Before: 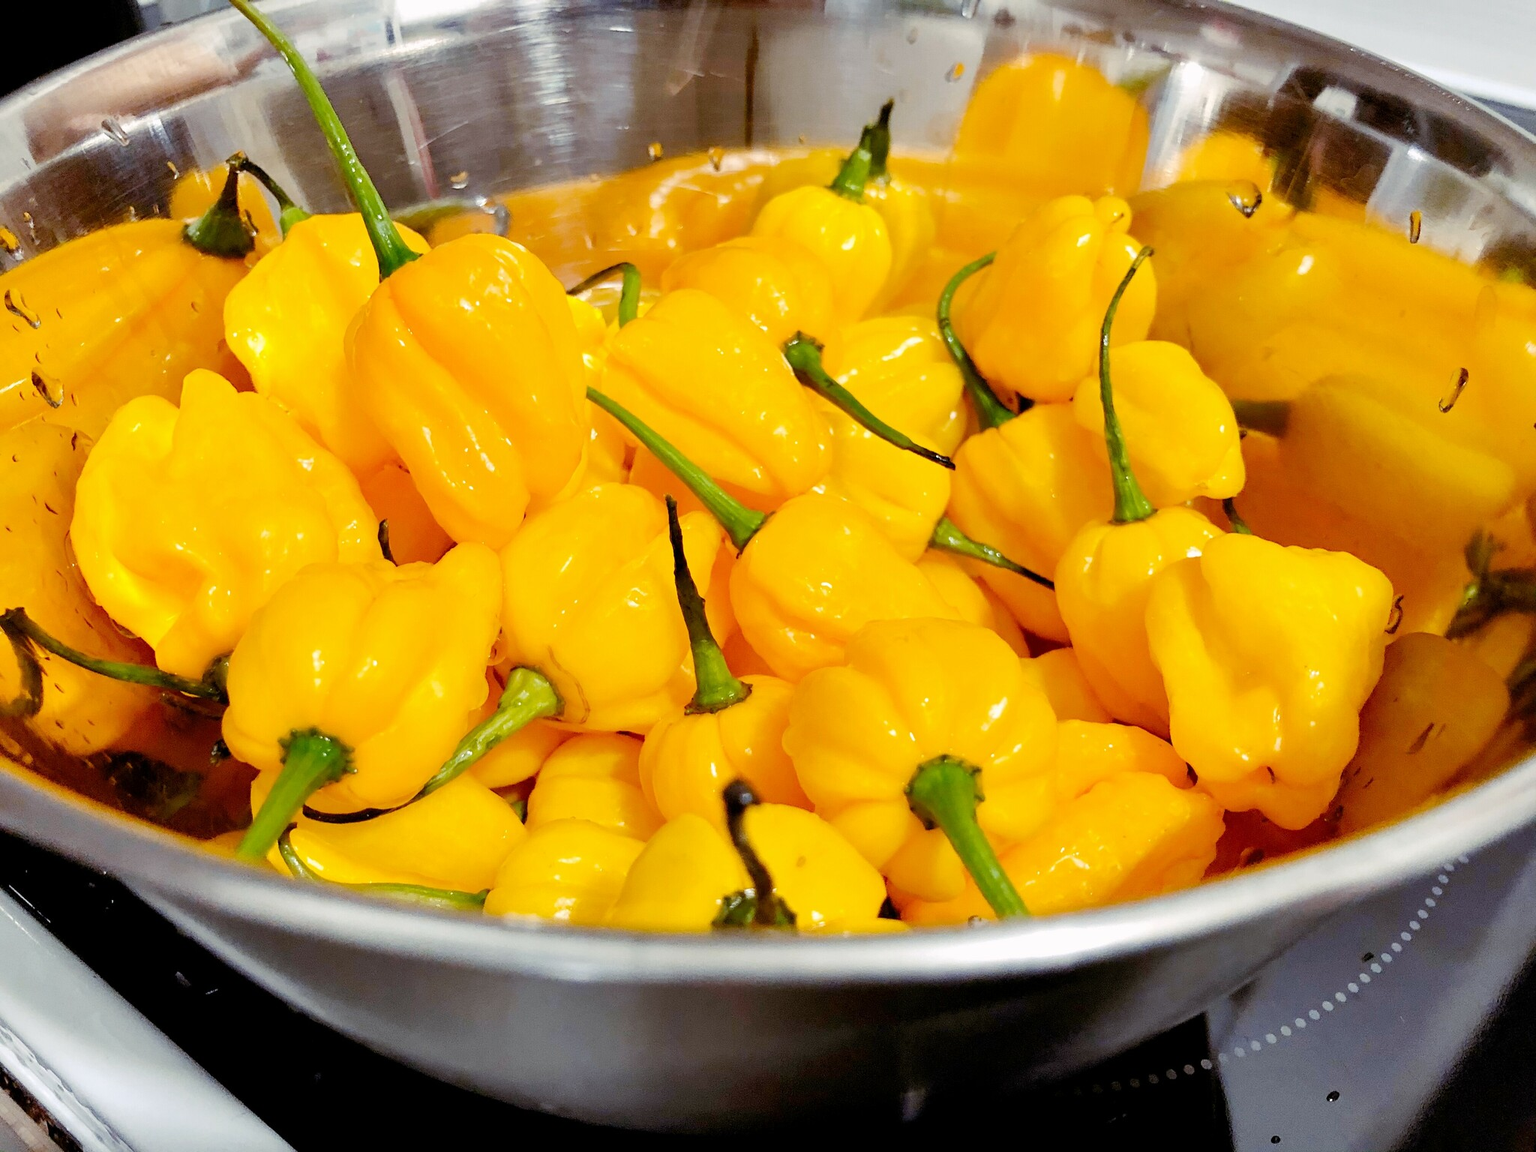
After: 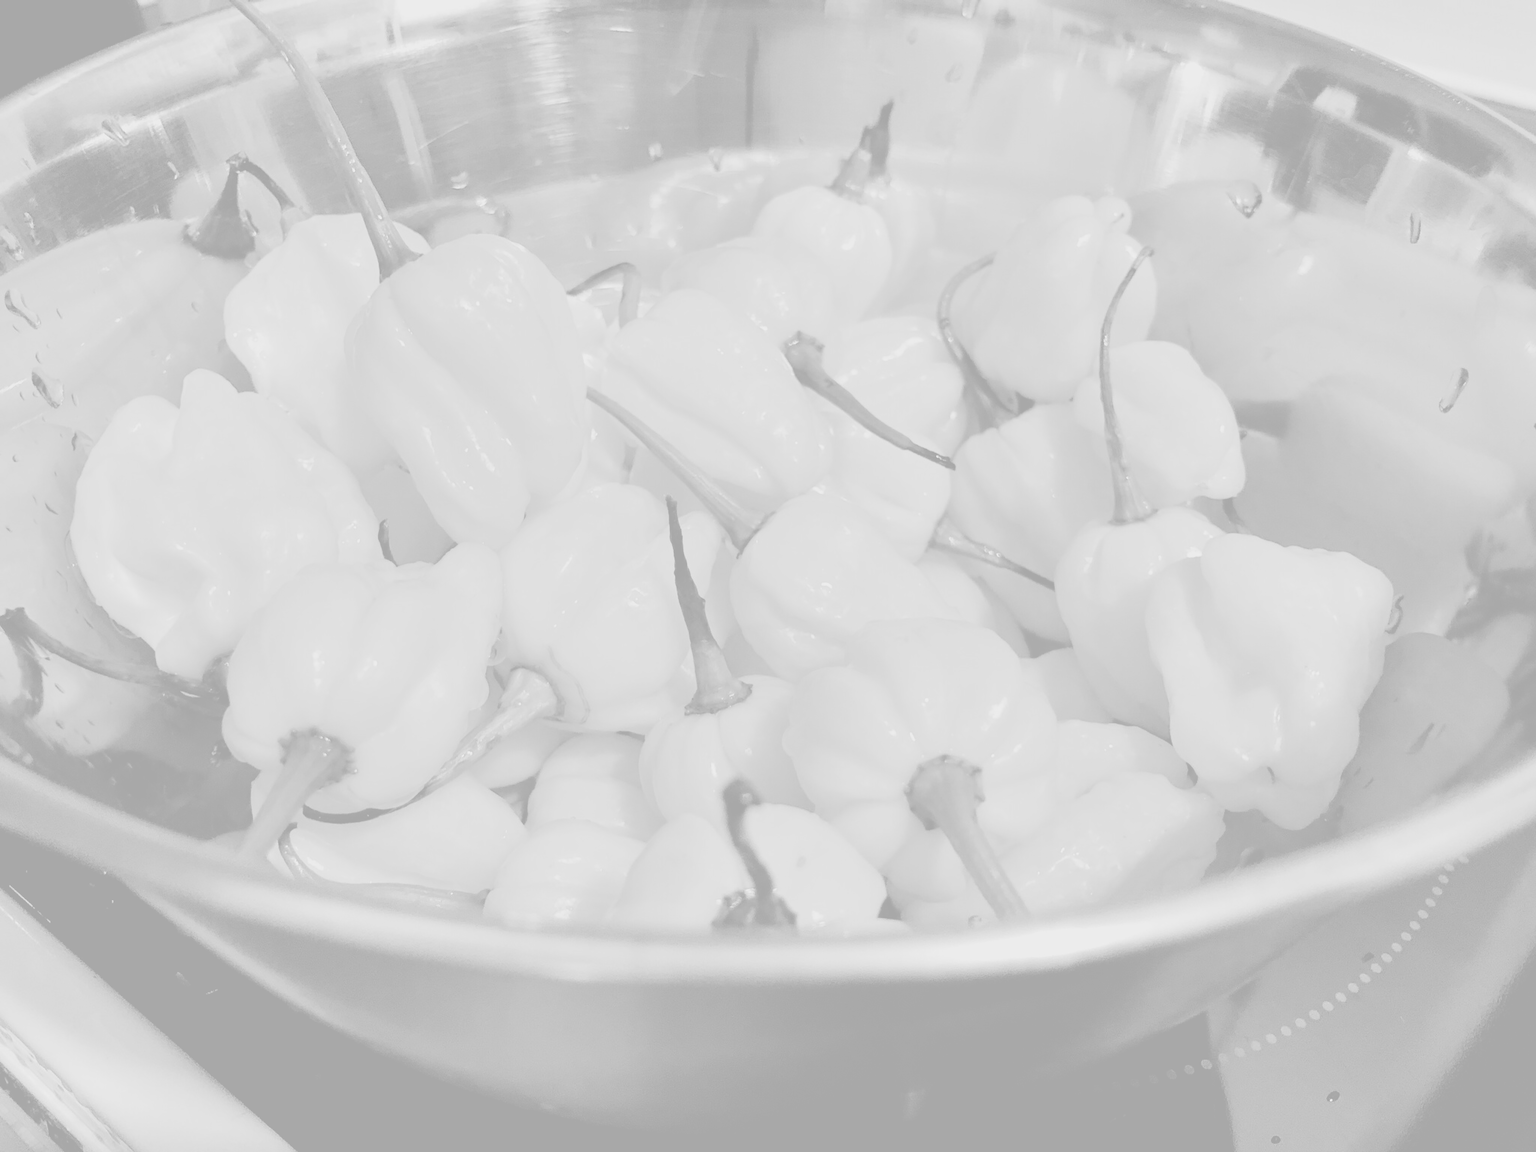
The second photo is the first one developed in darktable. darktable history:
exposure: exposure -2.446 EV, compensate highlight preservation false
colorize: hue 36°, saturation 71%, lightness 80.79%
monochrome: on, module defaults
